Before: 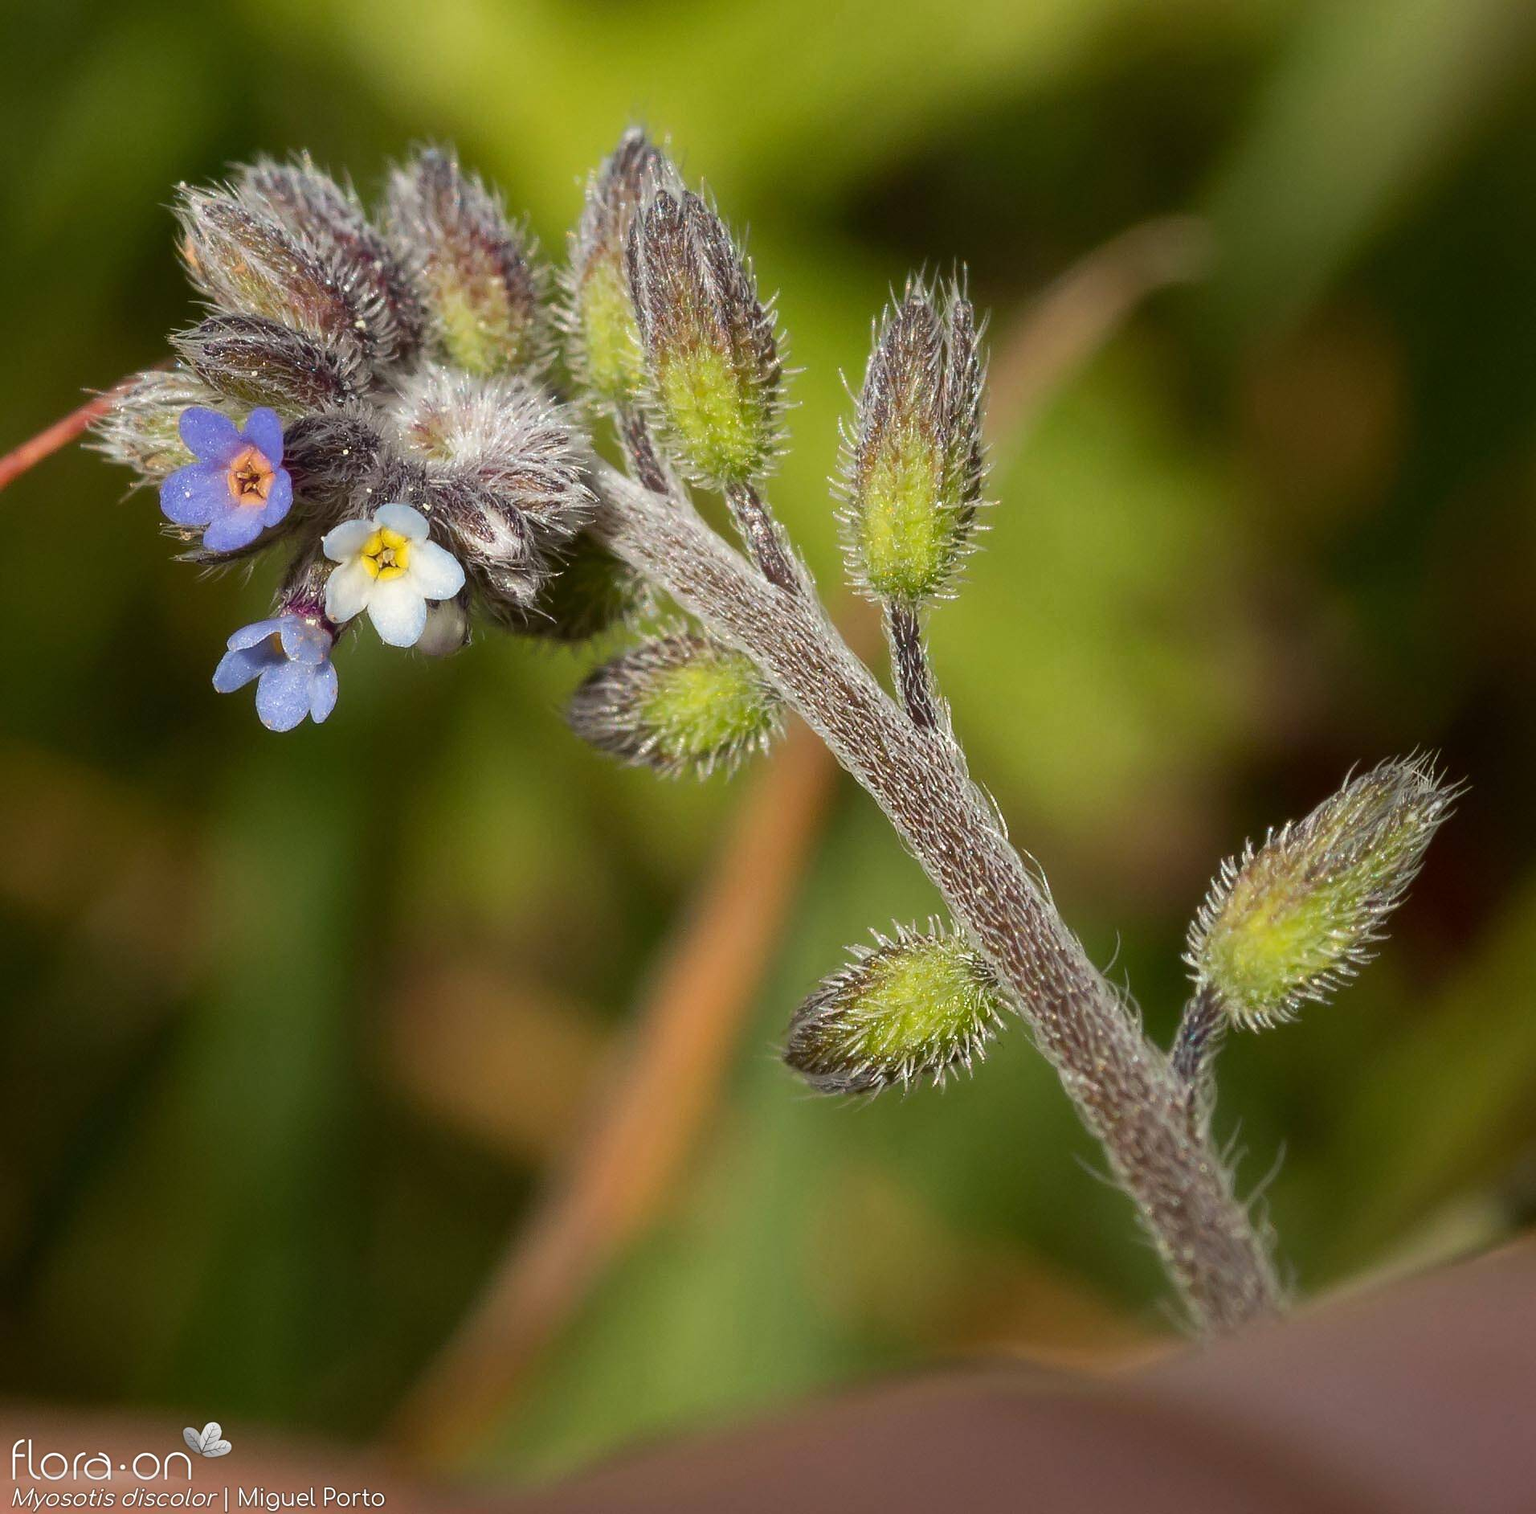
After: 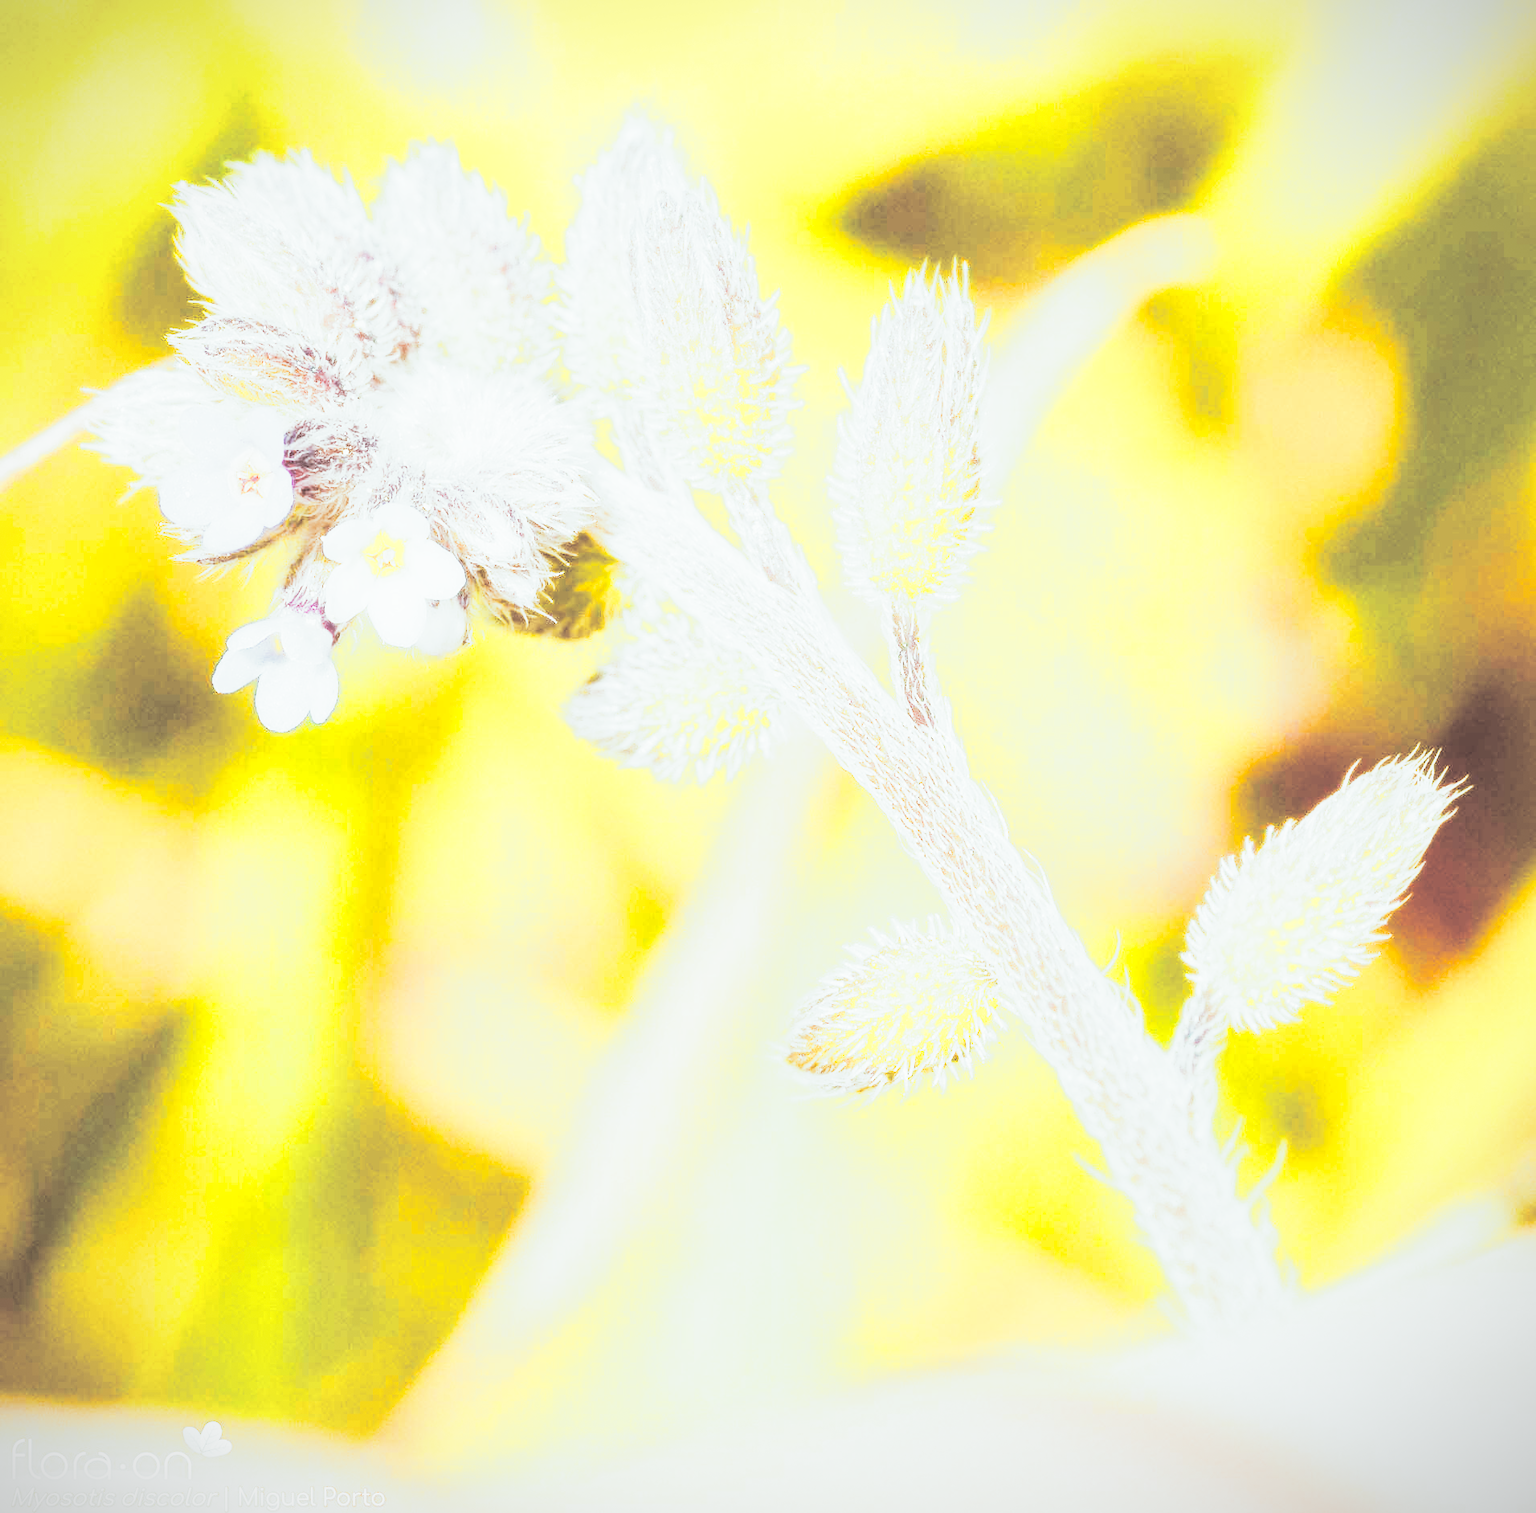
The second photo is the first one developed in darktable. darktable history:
split-toning: shadows › saturation 0.3, highlights › hue 180°, highlights › saturation 0.3, compress 0%
vibrance: vibrance 20%
tone curve: curves: ch0 [(0, 0) (0.055, 0.031) (0.282, 0.215) (0.729, 0.785) (1, 1)], color space Lab, linked channels, preserve colors none
color zones: curves: ch0 [(0, 0.511) (0.143, 0.531) (0.286, 0.56) (0.429, 0.5) (0.571, 0.5) (0.714, 0.5) (0.857, 0.5) (1, 0.5)]; ch1 [(0, 0.525) (0.143, 0.705) (0.286, 0.715) (0.429, 0.35) (0.571, 0.35) (0.714, 0.35) (0.857, 0.4) (1, 0.4)]; ch2 [(0, 0.572) (0.143, 0.512) (0.286, 0.473) (0.429, 0.45) (0.571, 0.5) (0.714, 0.5) (0.857, 0.518) (1, 0.518)]
vignetting: fall-off start 97.28%, fall-off radius 79%, brightness -0.462, saturation -0.3, width/height ratio 1.114, dithering 8-bit output, unbound false
base curve: curves: ch0 [(0, 0.036) (0.007, 0.037) (0.604, 0.887) (1, 1)], preserve colors none
contrast equalizer: y [[0.5 ×4, 0.483, 0.43], [0.5 ×6], [0.5 ×6], [0 ×6], [0 ×6]]
contrast brightness saturation: contrast -0.1, saturation -0.1
exposure: exposure 1 EV, compensate highlight preservation false
